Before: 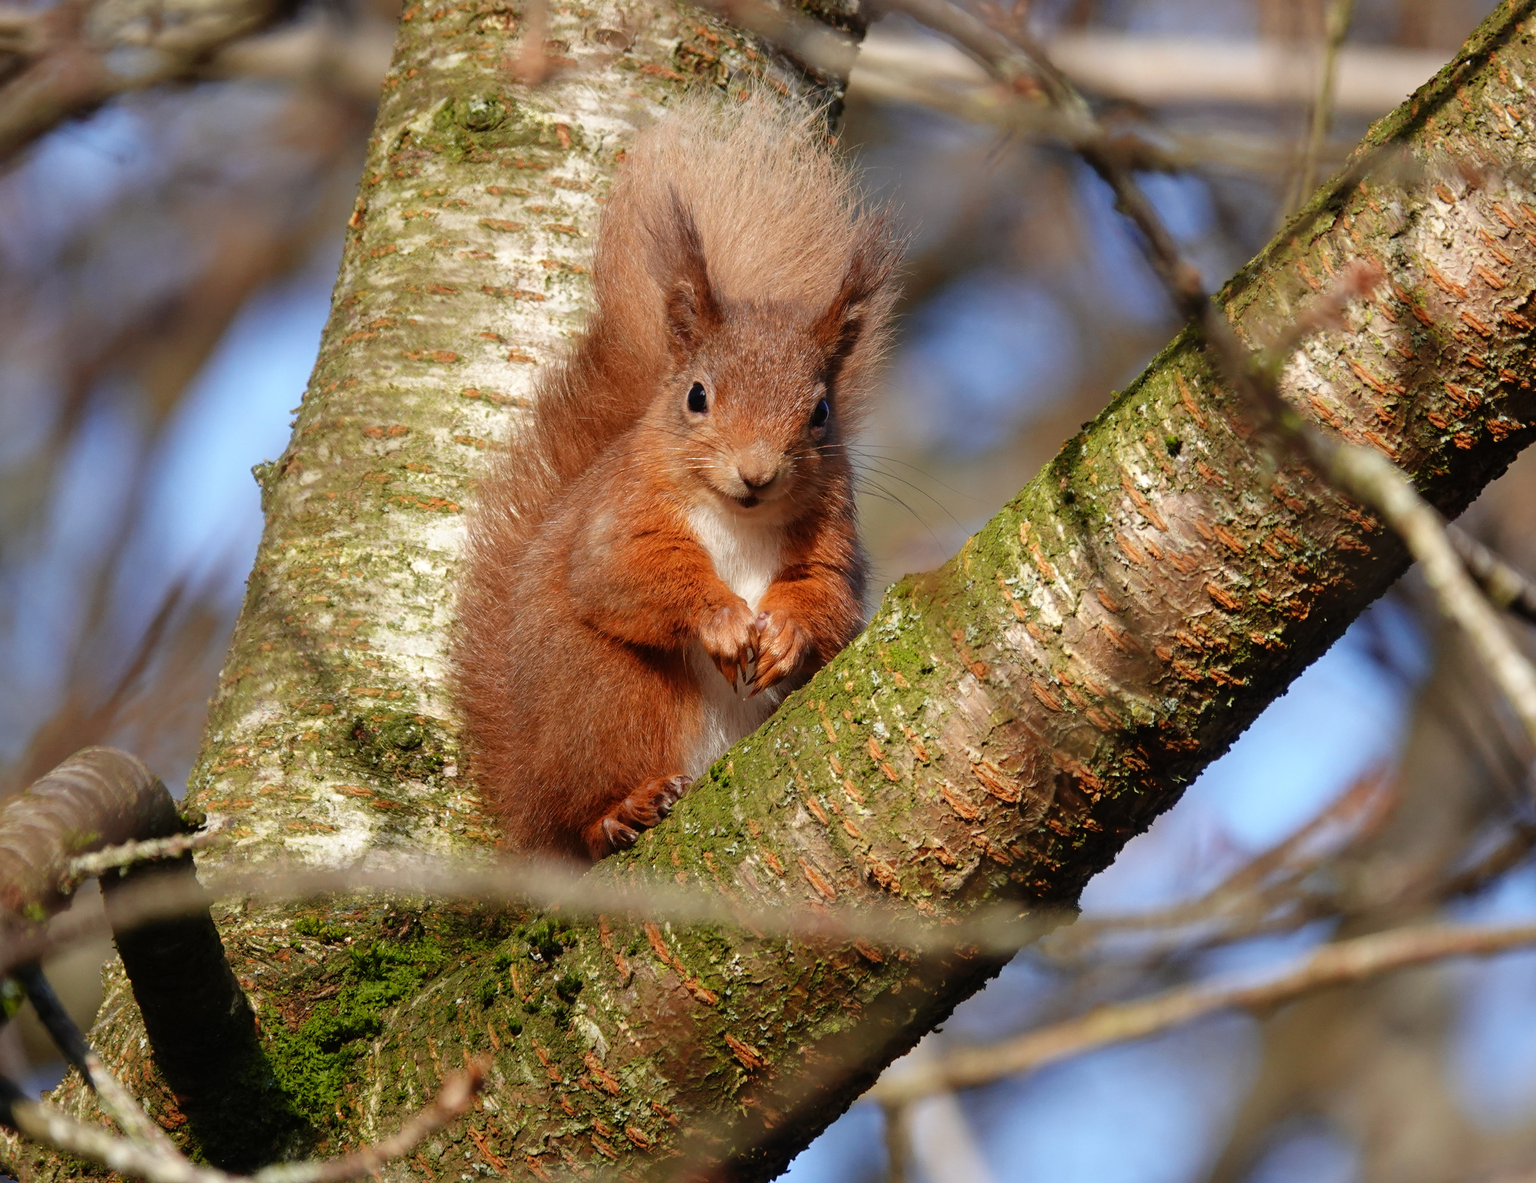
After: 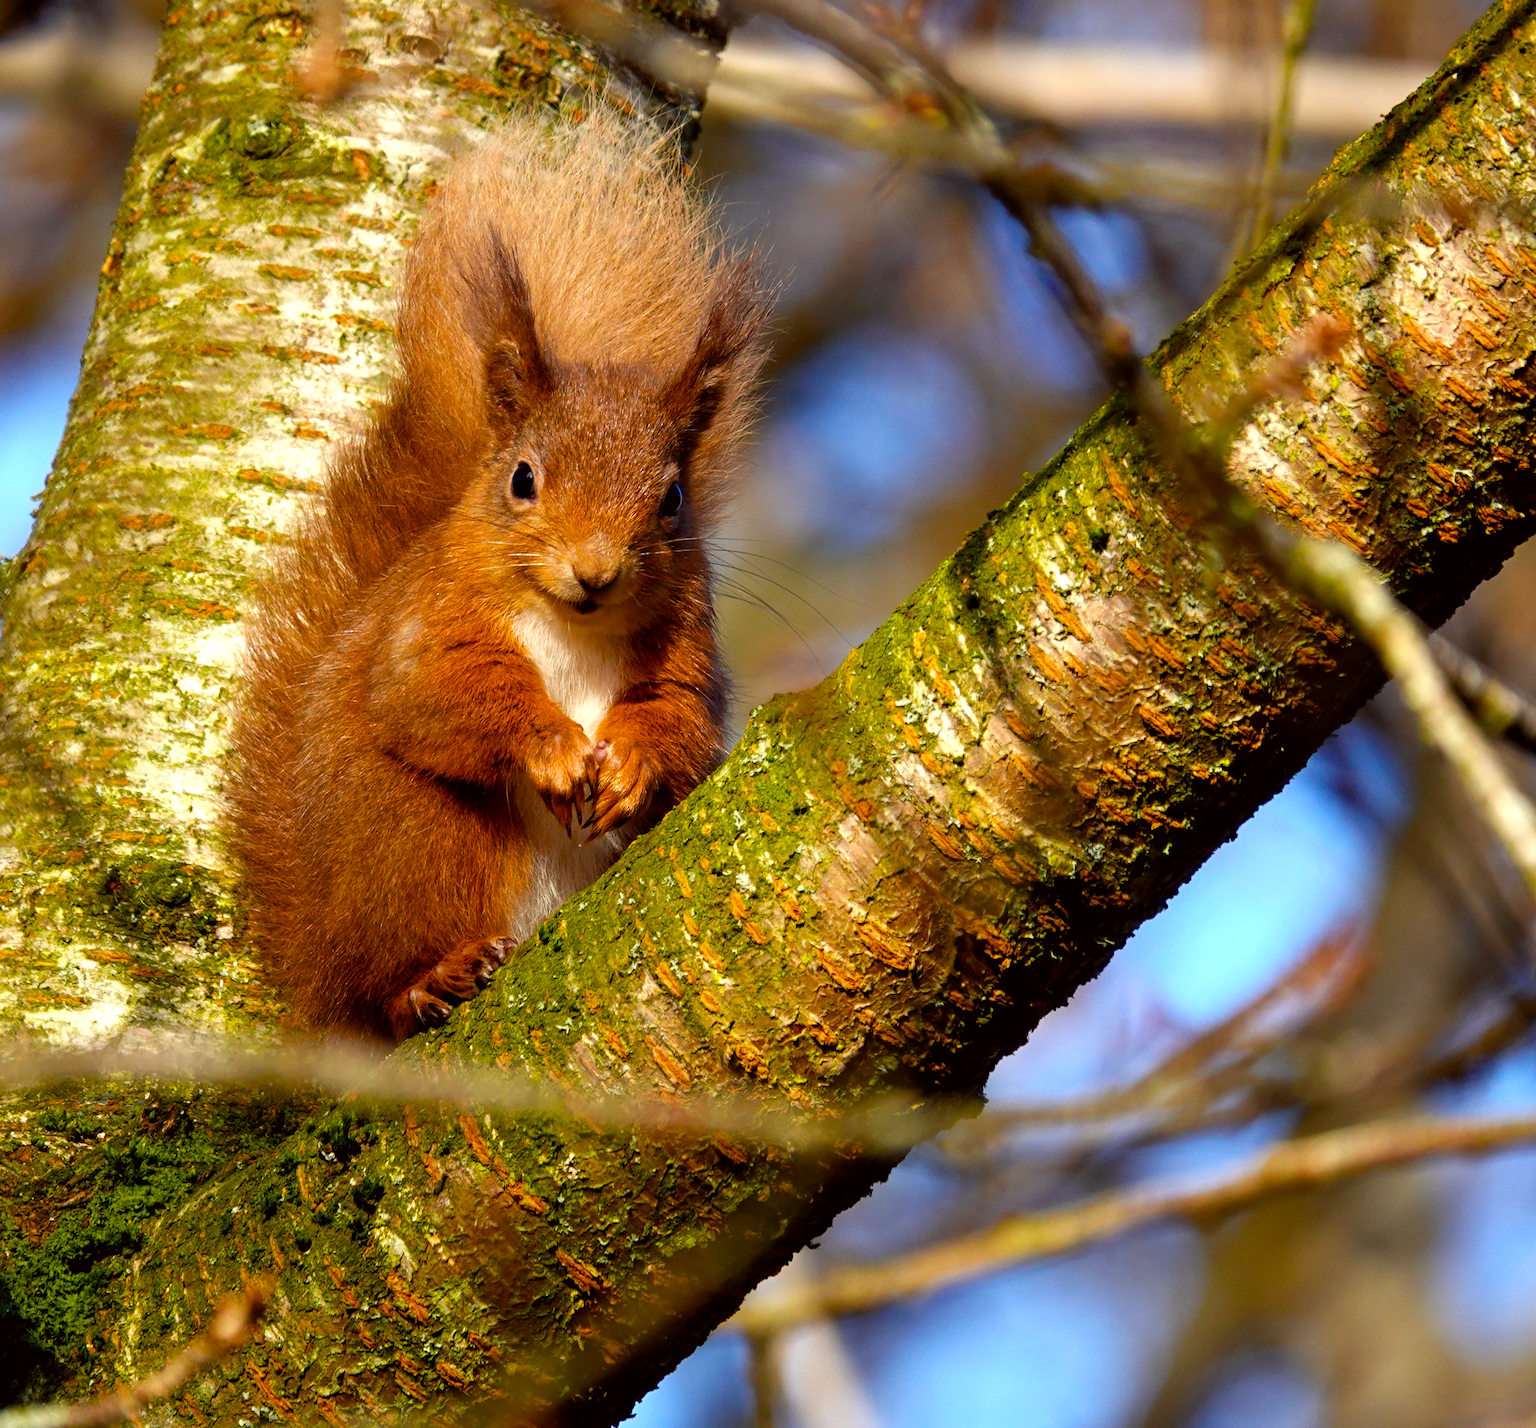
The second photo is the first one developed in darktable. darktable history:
crop: left 17.246%, bottom 0.044%
color correction: highlights a* -1.1, highlights b* 4.62, shadows a* 3.63
color balance rgb: shadows lift › chroma 3.023%, shadows lift › hue 241.12°, power › hue 72.96°, global offset › luminance -0.493%, linear chroma grading › global chroma 9.971%, perceptual saturation grading › global saturation 37.146%, perceptual brilliance grading › global brilliance -18.565%, perceptual brilliance grading › highlights 29.093%, global vibrance 20%
